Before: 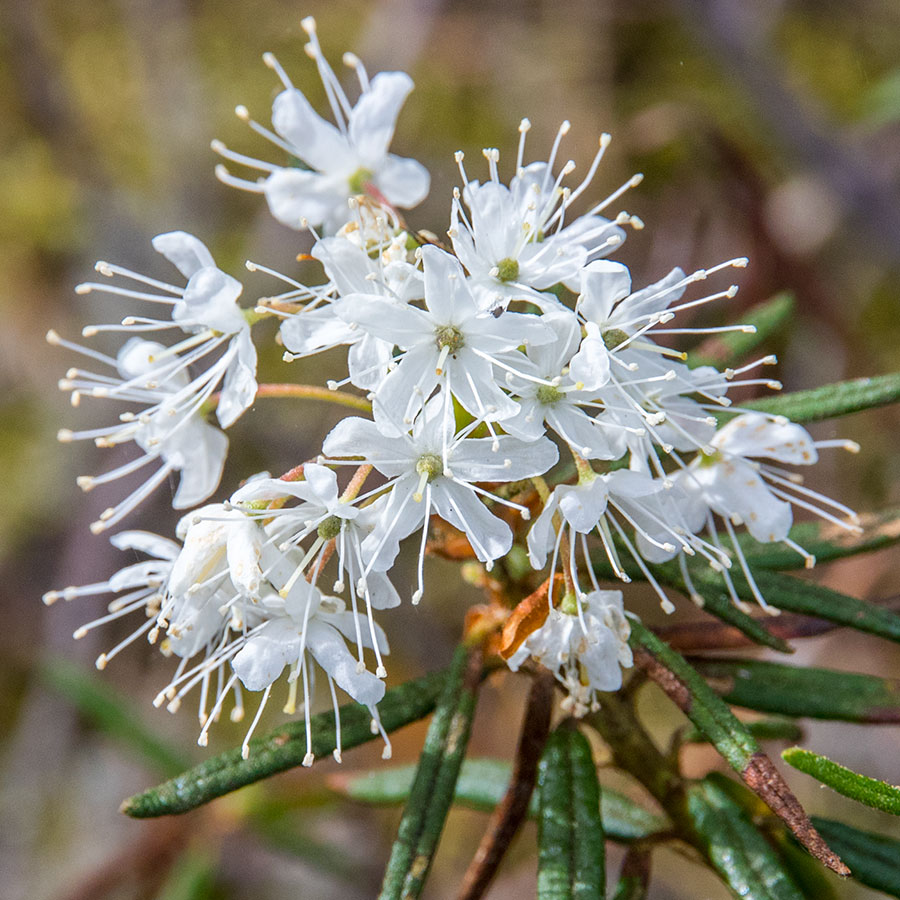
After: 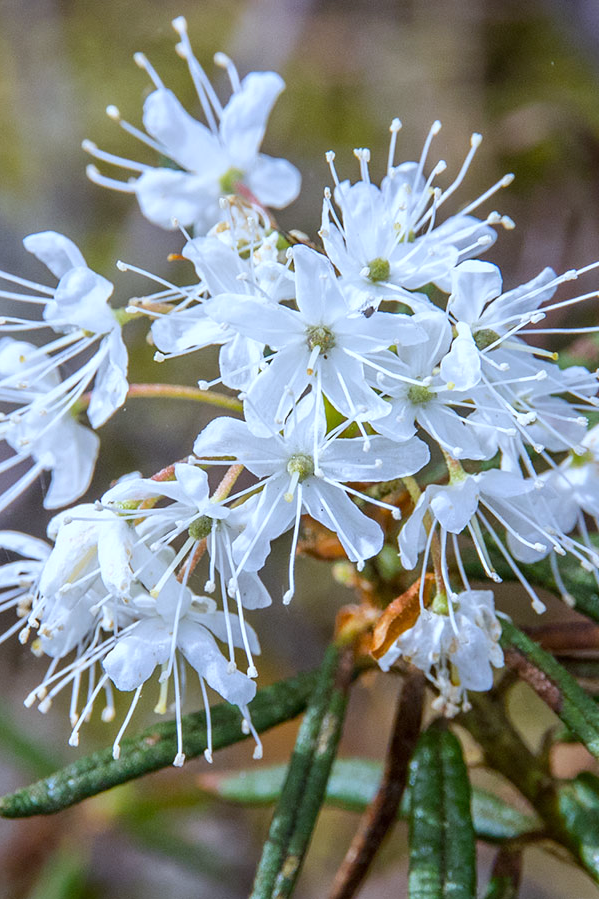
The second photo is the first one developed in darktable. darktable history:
white balance: red 0.926, green 1.003, blue 1.133
crop and rotate: left 14.436%, right 18.898%
